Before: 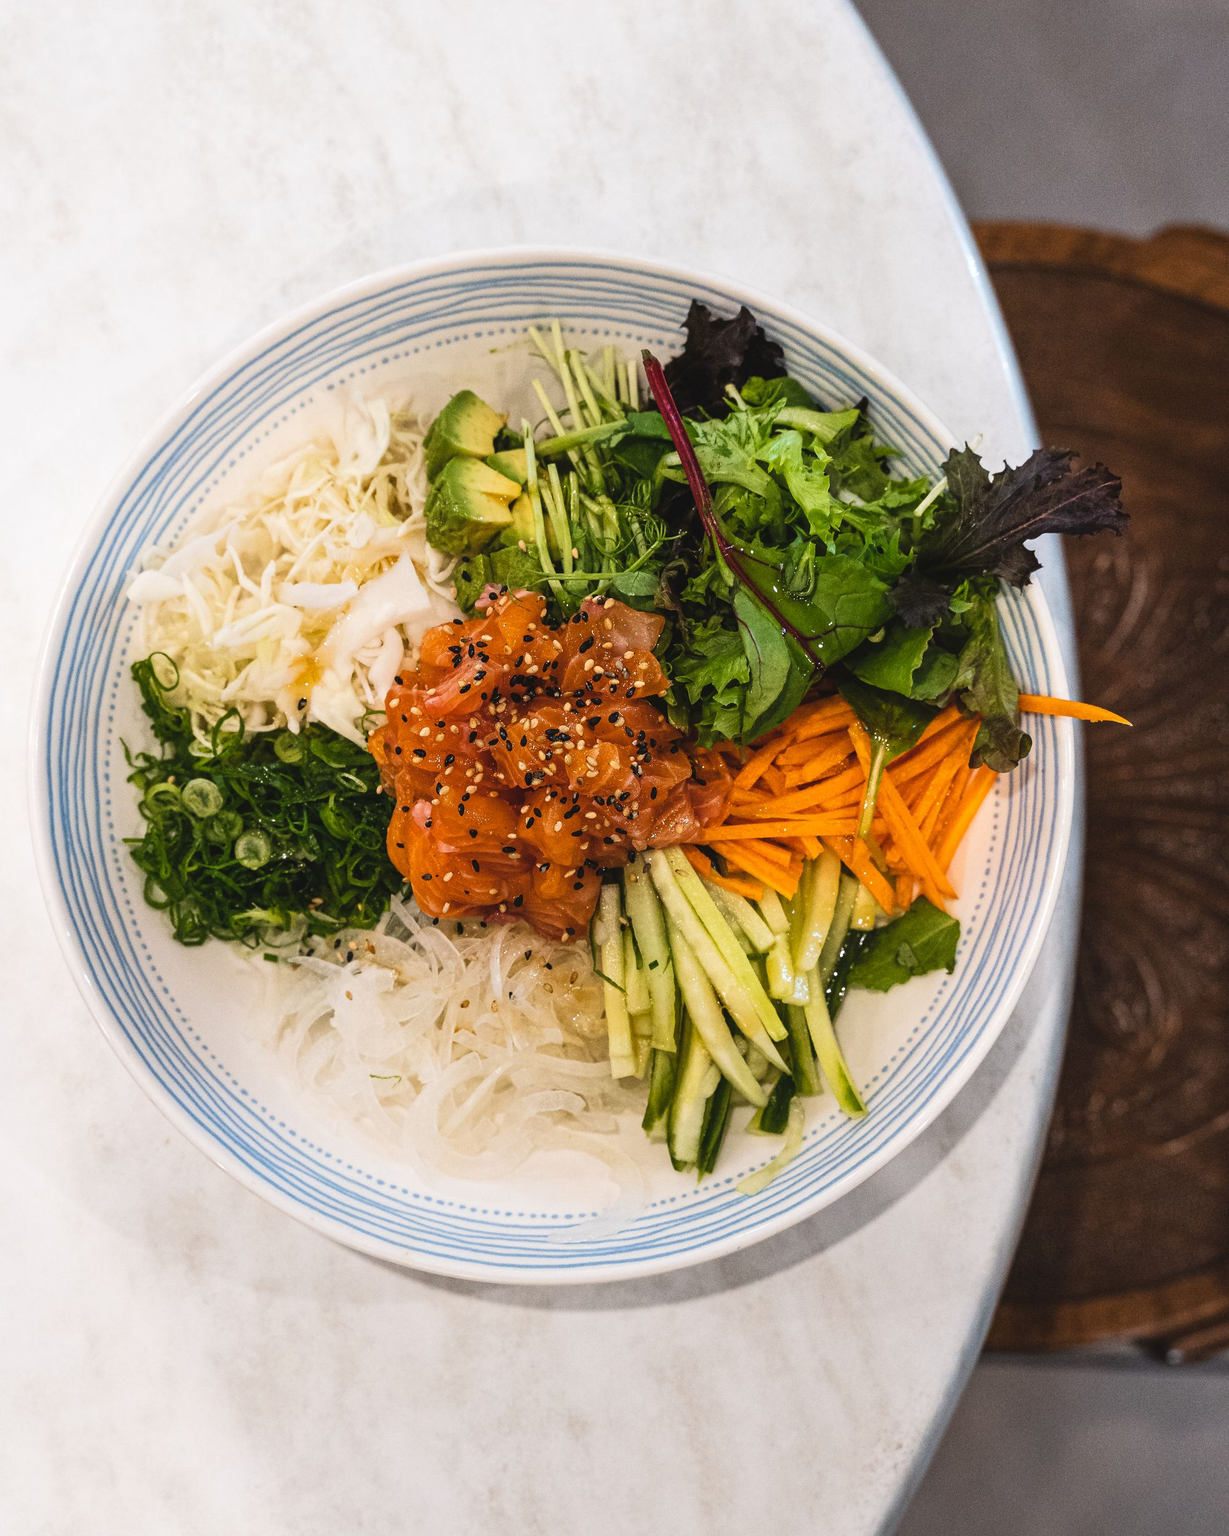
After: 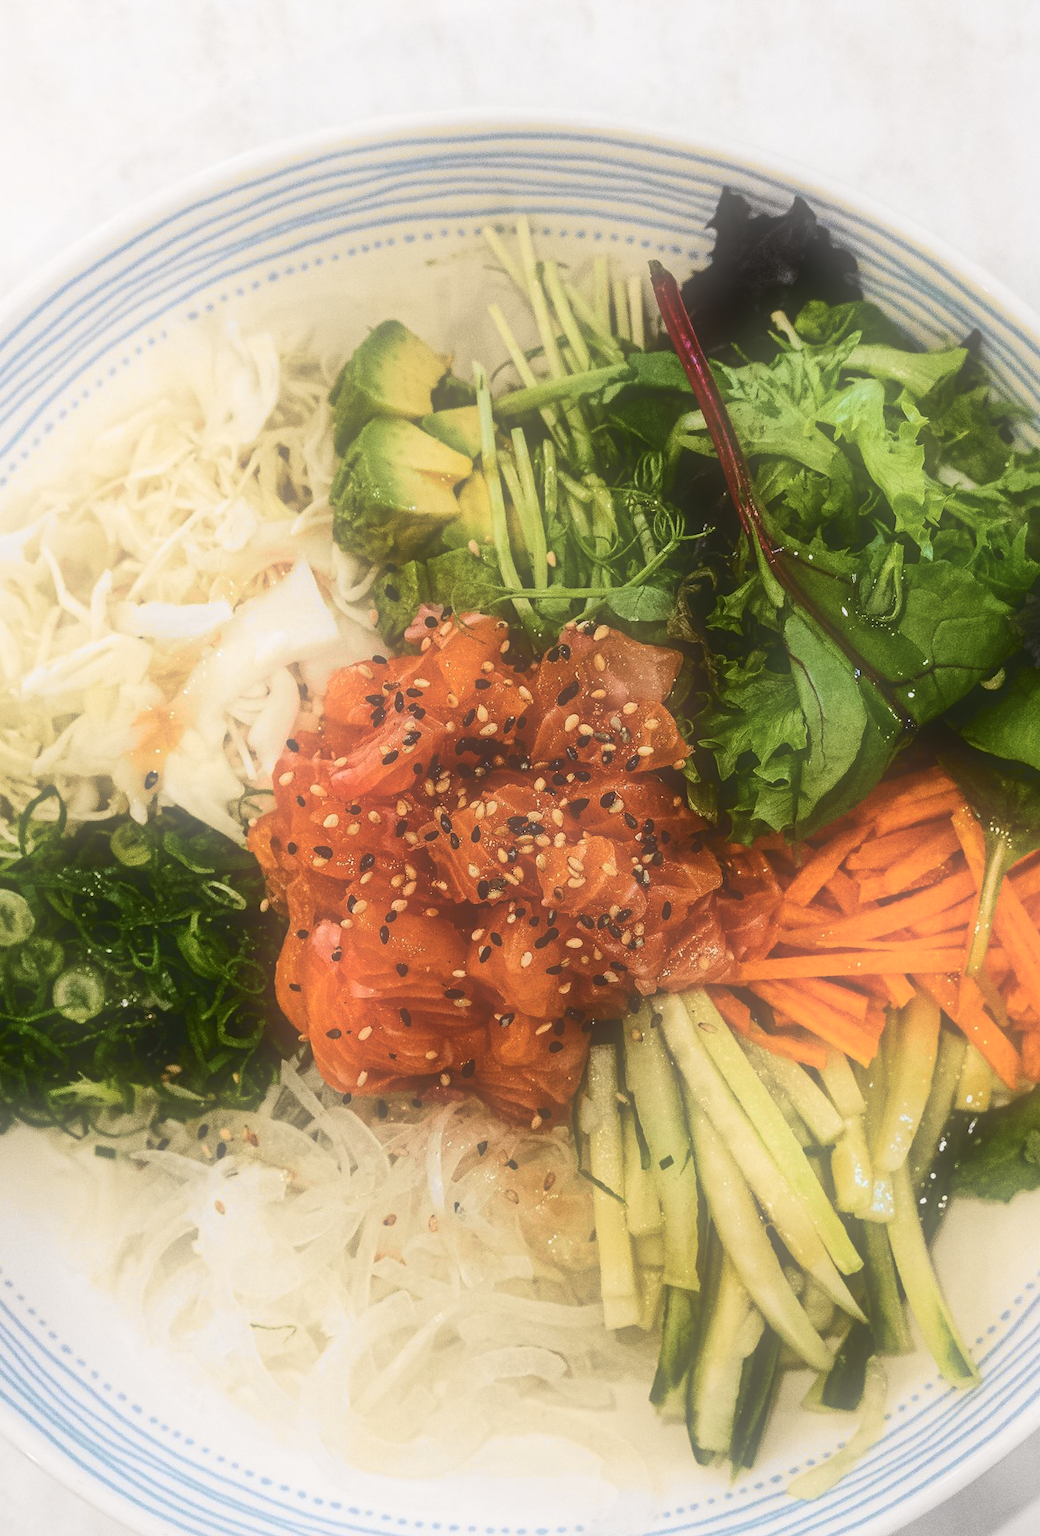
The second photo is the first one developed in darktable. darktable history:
crop: left 16.202%, top 11.208%, right 26.045%, bottom 20.557%
tone curve: curves: ch0 [(0, 0.024) (0.049, 0.038) (0.176, 0.162) (0.33, 0.331) (0.432, 0.475) (0.601, 0.665) (0.843, 0.876) (1, 1)]; ch1 [(0, 0) (0.339, 0.358) (0.445, 0.439) (0.476, 0.47) (0.504, 0.504) (0.53, 0.511) (0.557, 0.558) (0.627, 0.635) (0.728, 0.746) (1, 1)]; ch2 [(0, 0) (0.327, 0.324) (0.417, 0.44) (0.46, 0.453) (0.502, 0.504) (0.526, 0.52) (0.54, 0.564) (0.606, 0.626) (0.76, 0.75) (1, 1)], color space Lab, independent channels, preserve colors none
soften: size 60.24%, saturation 65.46%, brightness 0.506 EV, mix 25.7%
